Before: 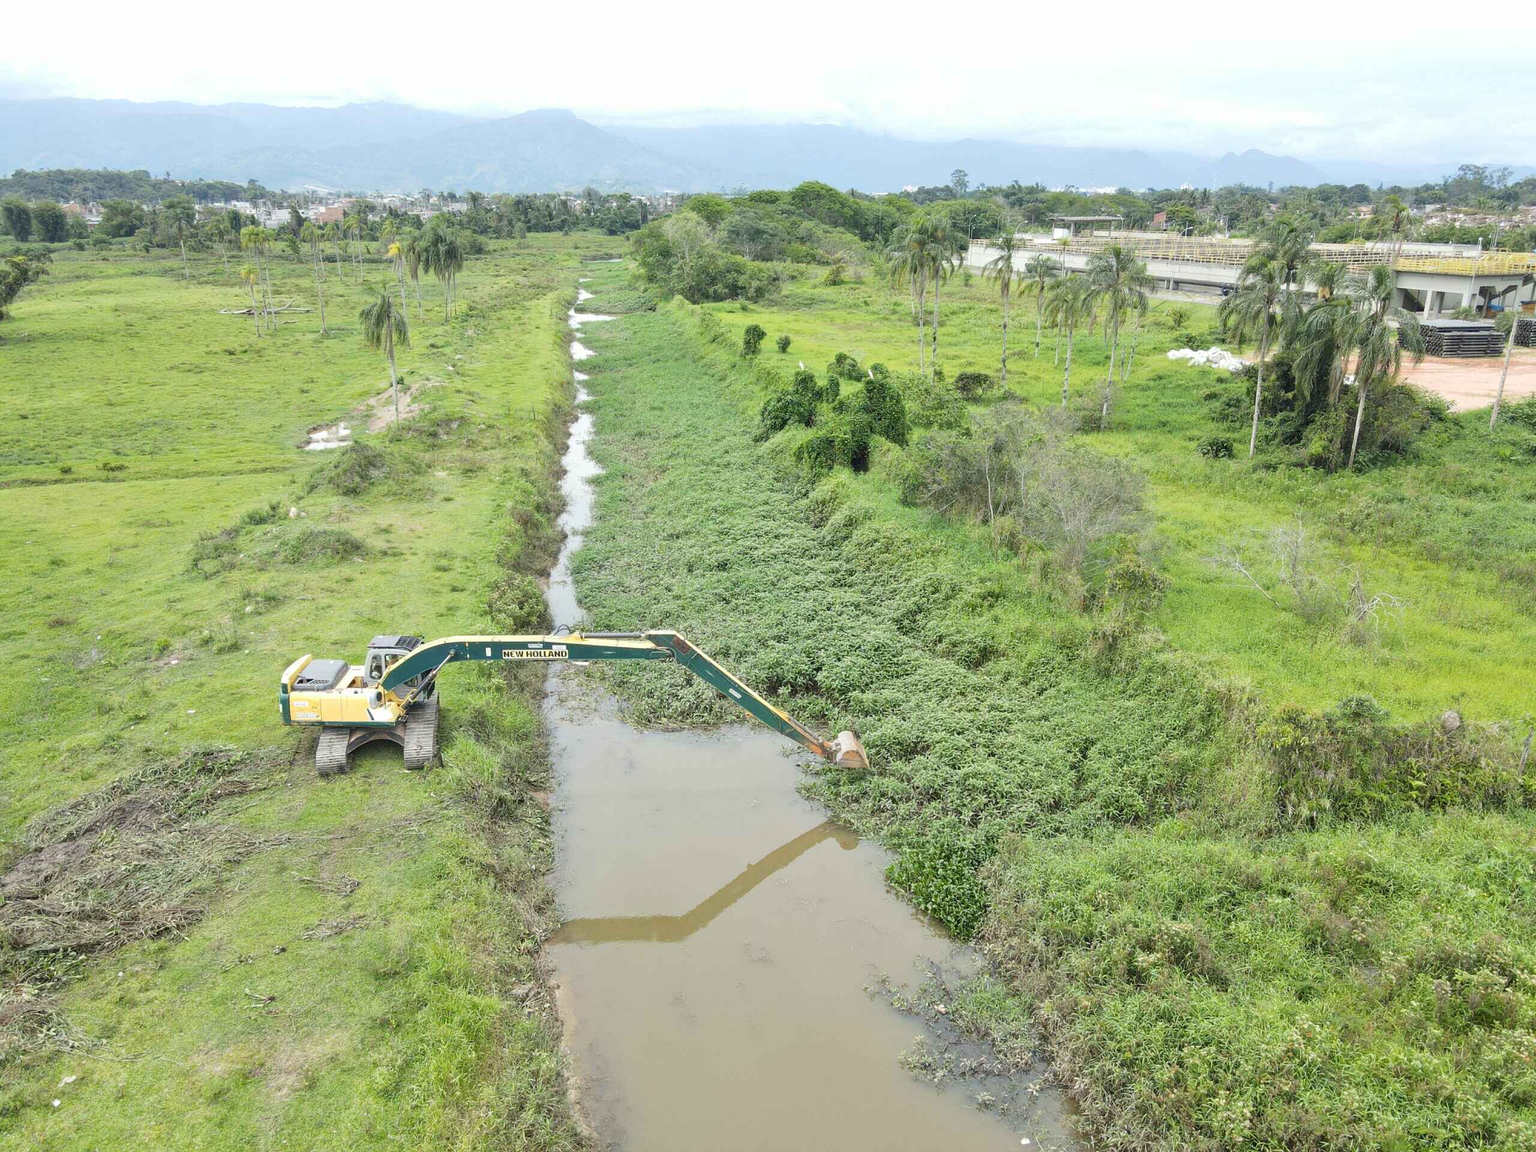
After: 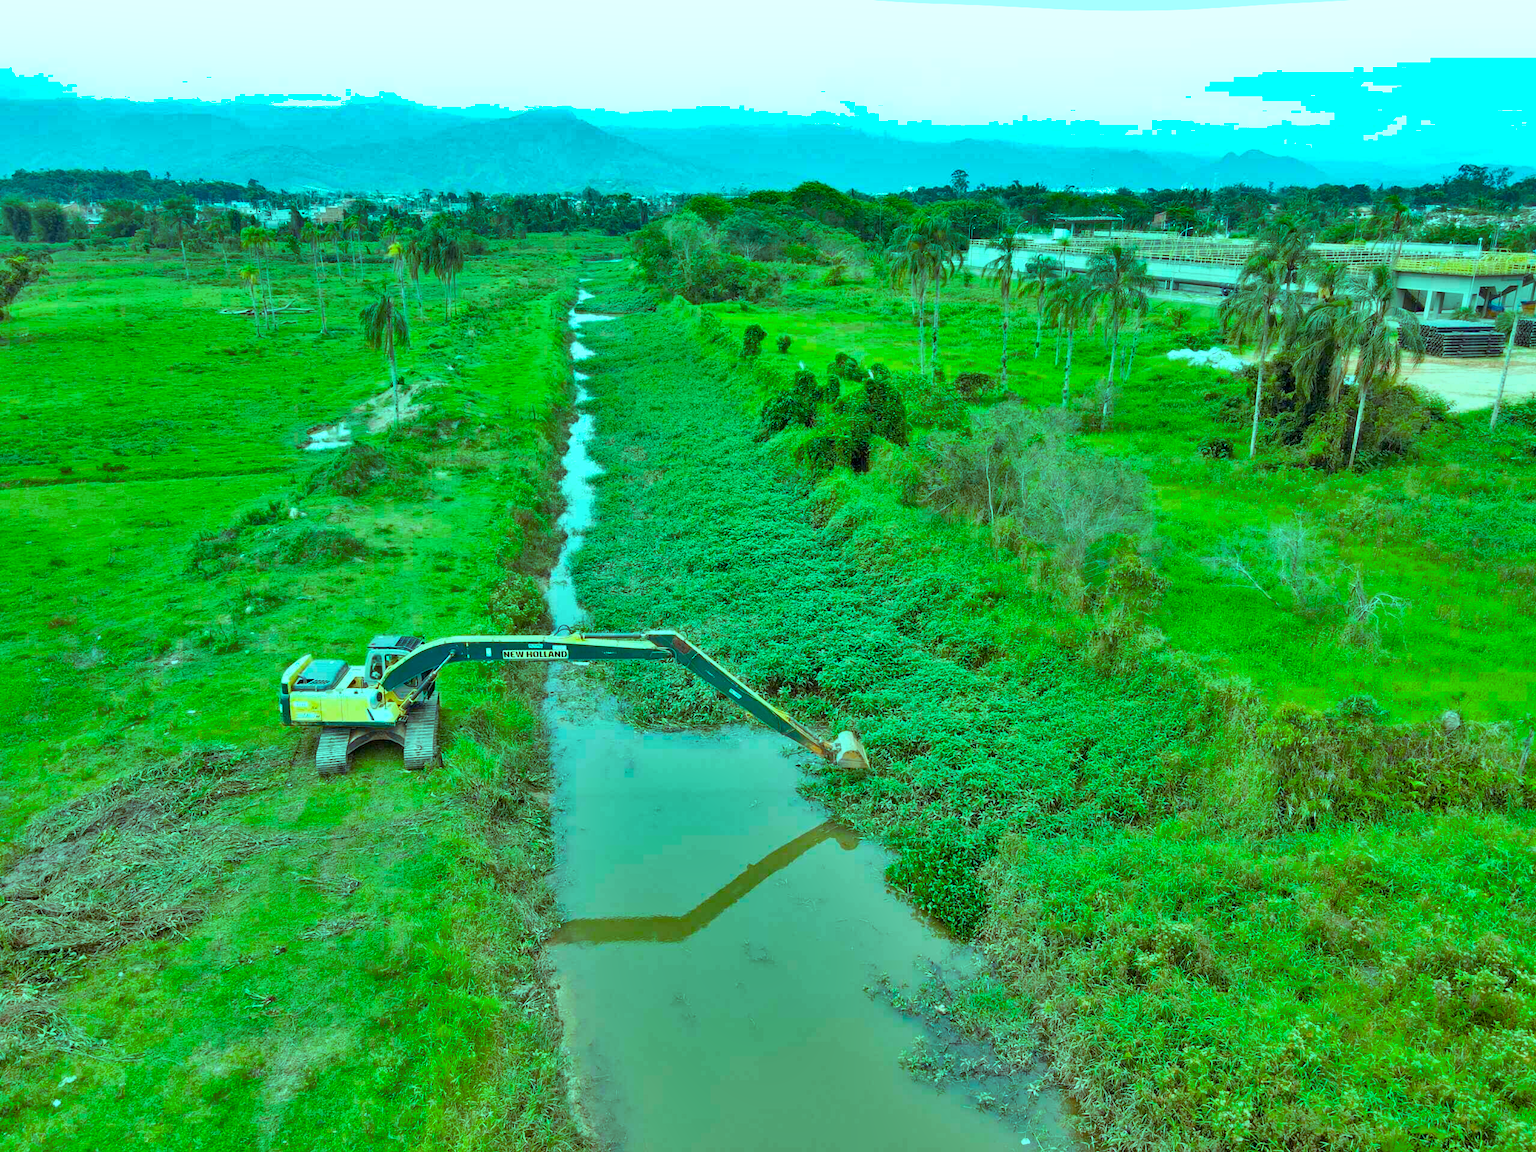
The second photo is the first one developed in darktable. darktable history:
shadows and highlights: white point adjustment 0.104, highlights -69.76, soften with gaussian
color balance rgb: highlights gain › chroma 7.535%, highlights gain › hue 181.59°, global offset › luminance -0.85%, perceptual saturation grading › global saturation 36.953%, perceptual saturation grading › shadows 34.834%, global vibrance 14.456%
